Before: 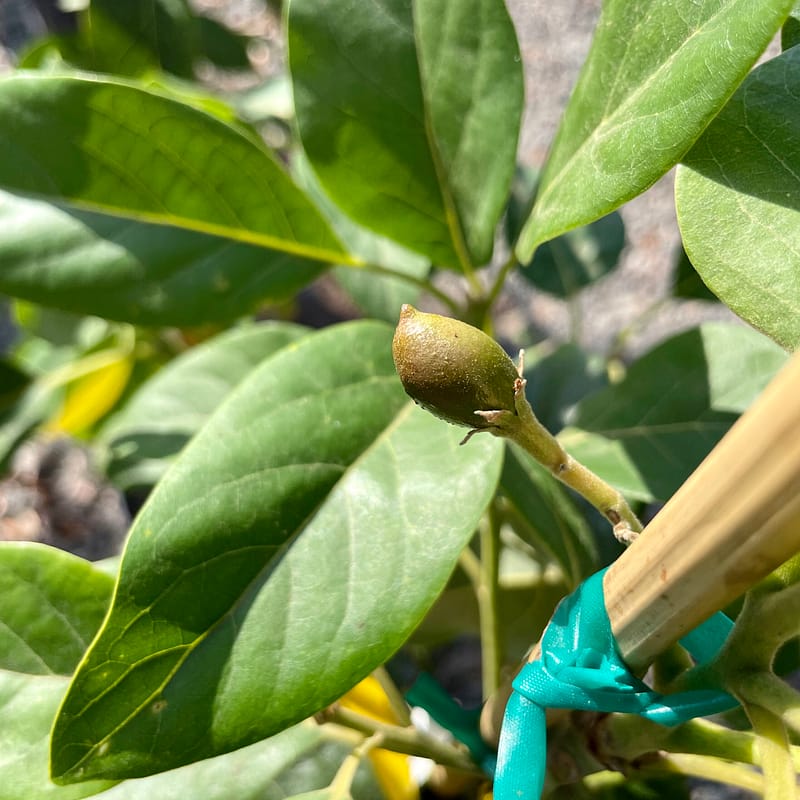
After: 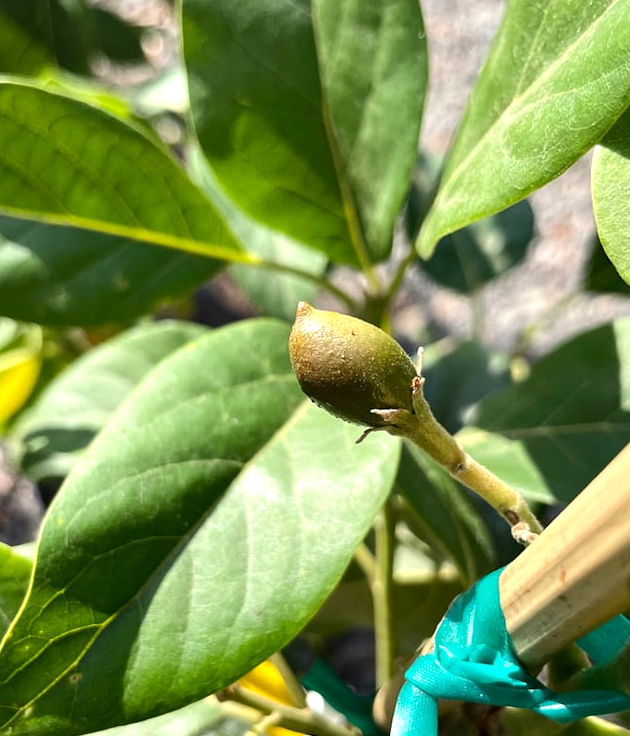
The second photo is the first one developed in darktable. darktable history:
tone equalizer: -8 EV -0.417 EV, -7 EV -0.389 EV, -6 EV -0.333 EV, -5 EV -0.222 EV, -3 EV 0.222 EV, -2 EV 0.333 EV, -1 EV 0.389 EV, +0 EV 0.417 EV, edges refinement/feathering 500, mask exposure compensation -1.57 EV, preserve details no
rotate and perspective: rotation 0.062°, lens shift (vertical) 0.115, lens shift (horizontal) -0.133, crop left 0.047, crop right 0.94, crop top 0.061, crop bottom 0.94
crop: left 7.598%, right 7.873%
